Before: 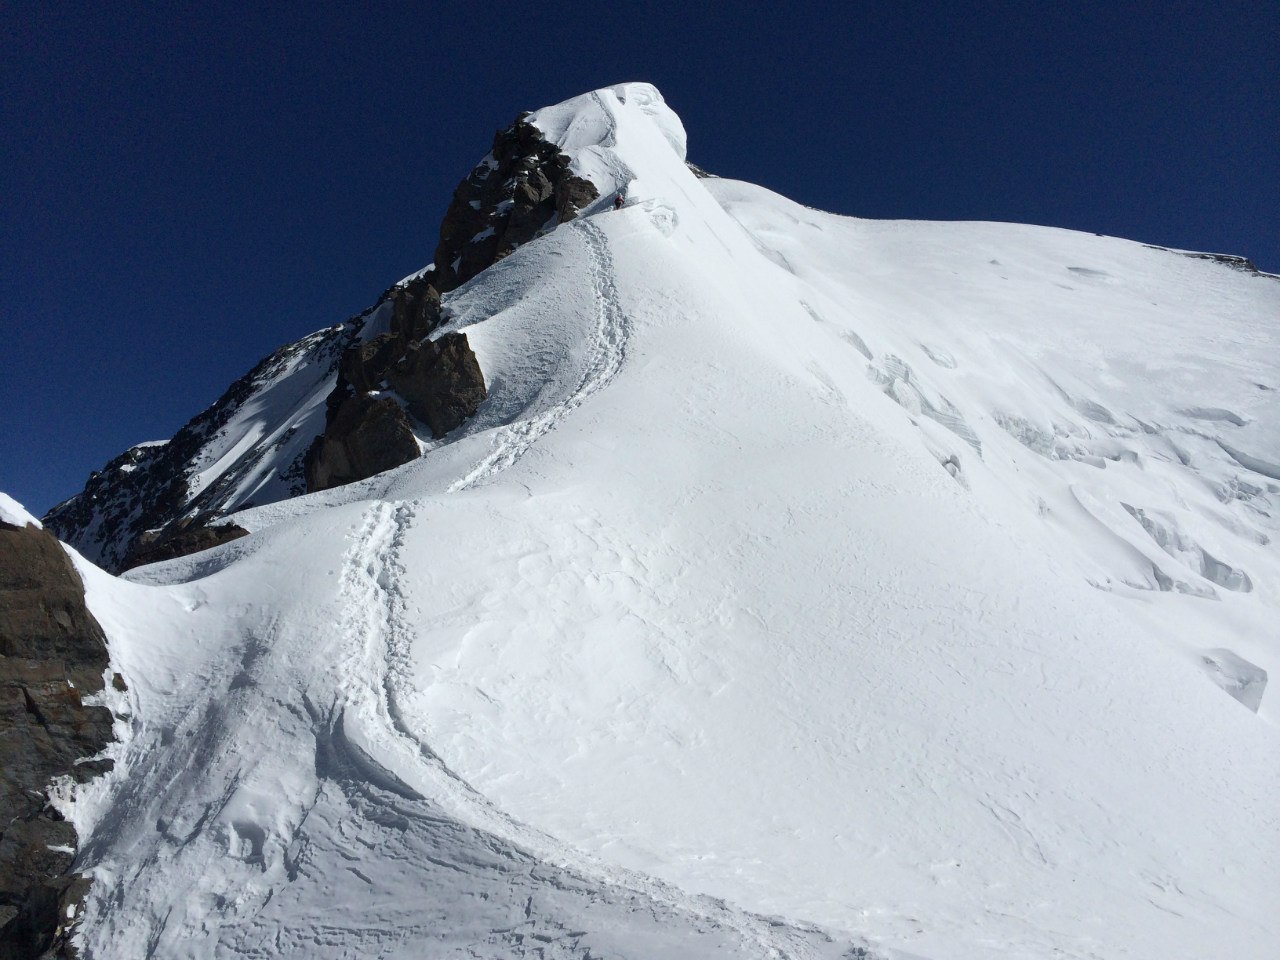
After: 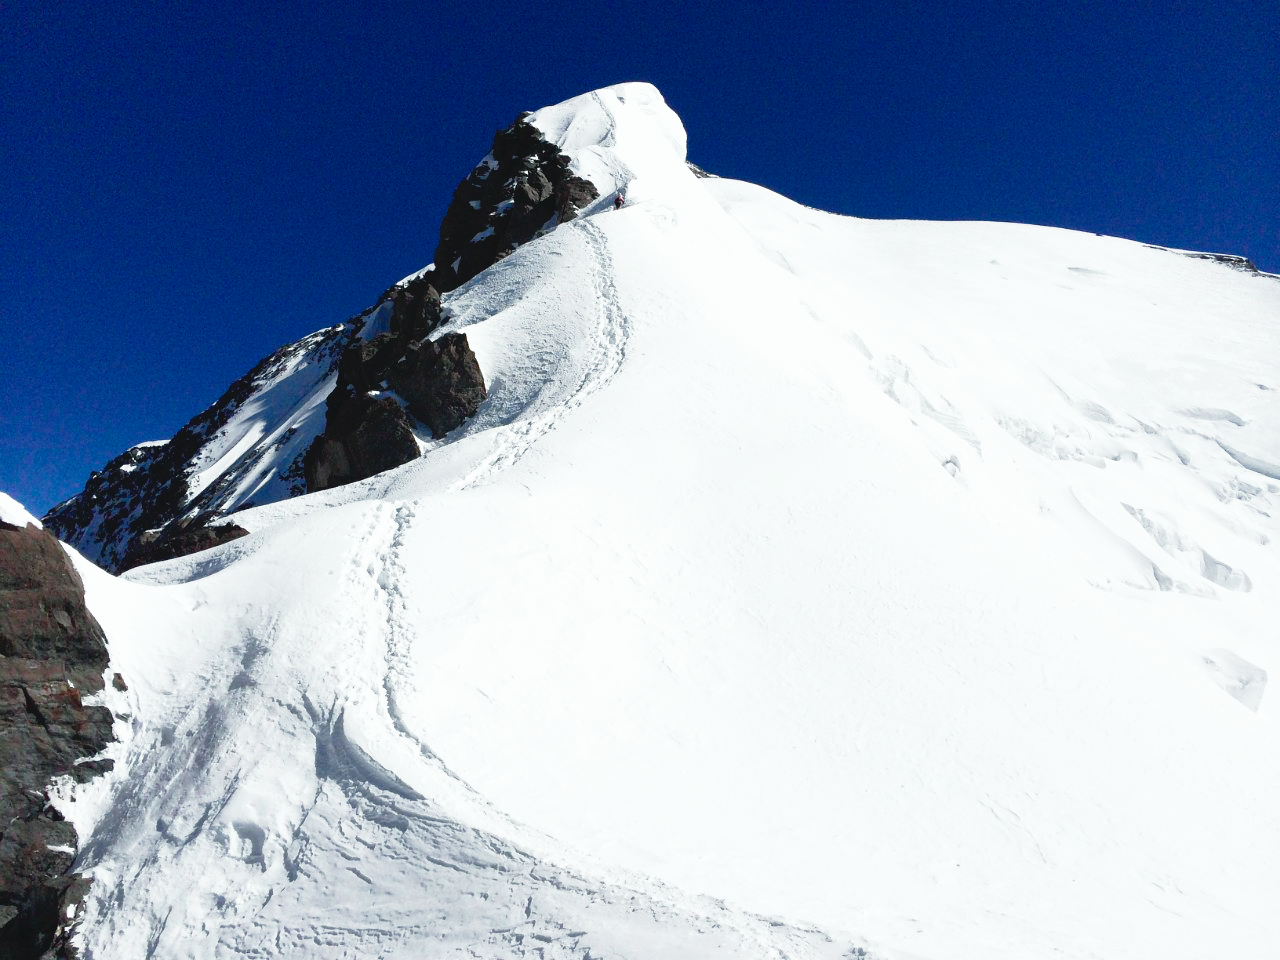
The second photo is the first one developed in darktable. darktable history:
exposure: compensate highlight preservation false
tone curve: curves: ch0 [(0, 0.046) (0.04, 0.074) (0.883, 0.858) (1, 1)]; ch1 [(0, 0) (0.146, 0.159) (0.338, 0.365) (0.417, 0.455) (0.489, 0.486) (0.504, 0.502) (0.529, 0.537) (0.563, 0.567) (1, 1)]; ch2 [(0, 0) (0.307, 0.298) (0.388, 0.375) (0.443, 0.456) (0.485, 0.492) (0.544, 0.525) (1, 1)], color space Lab, independent channels, preserve colors none
base curve: curves: ch0 [(0, 0) (0.012, 0.01) (0.073, 0.168) (0.31, 0.711) (0.645, 0.957) (1, 1)], preserve colors none
